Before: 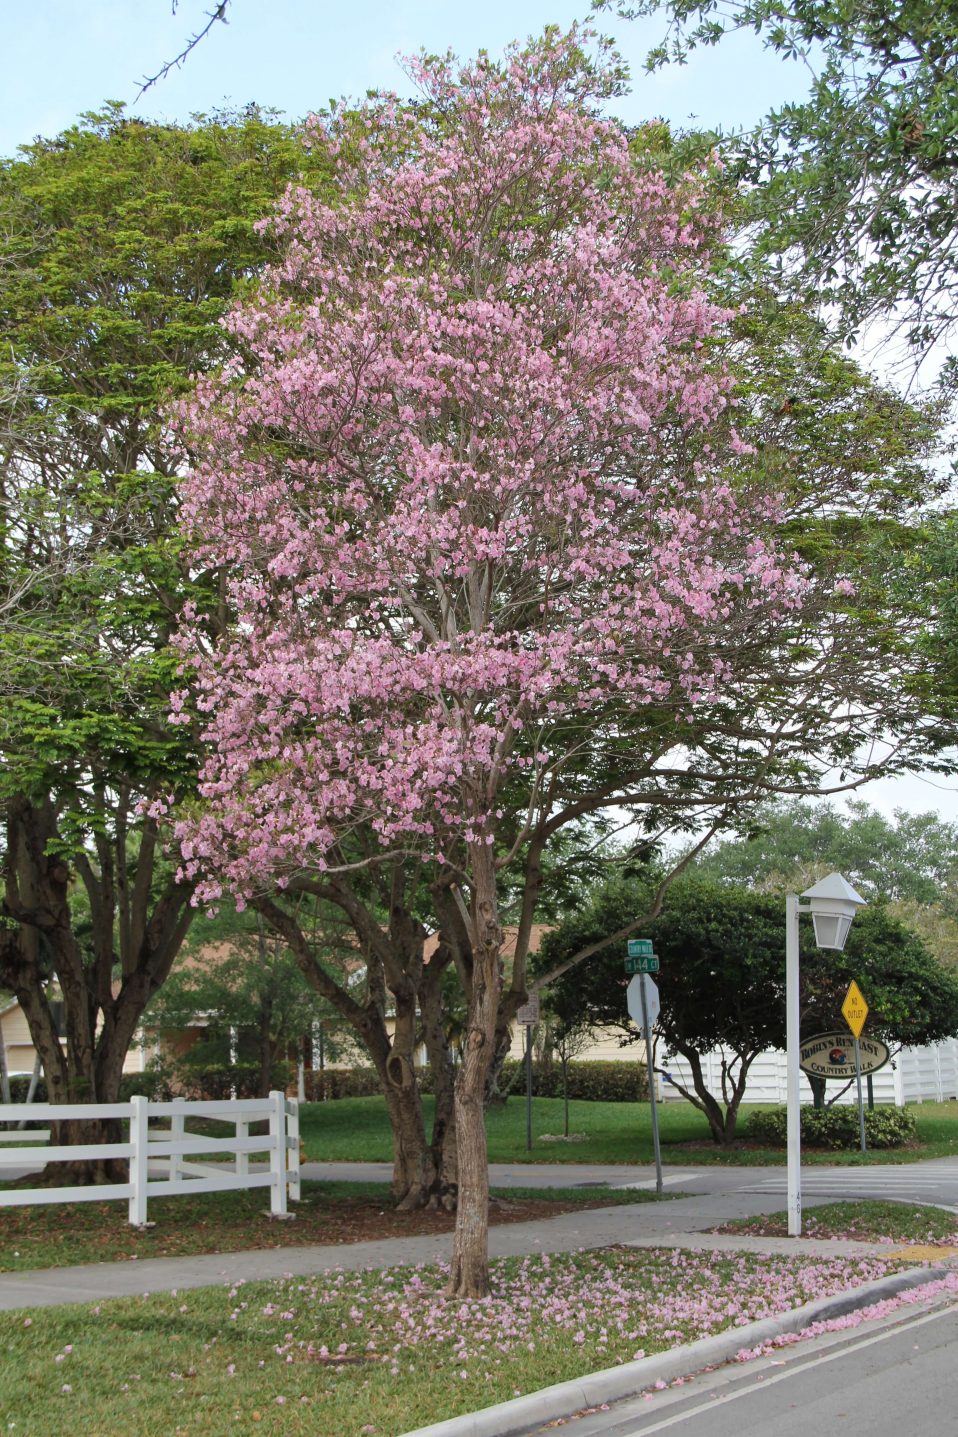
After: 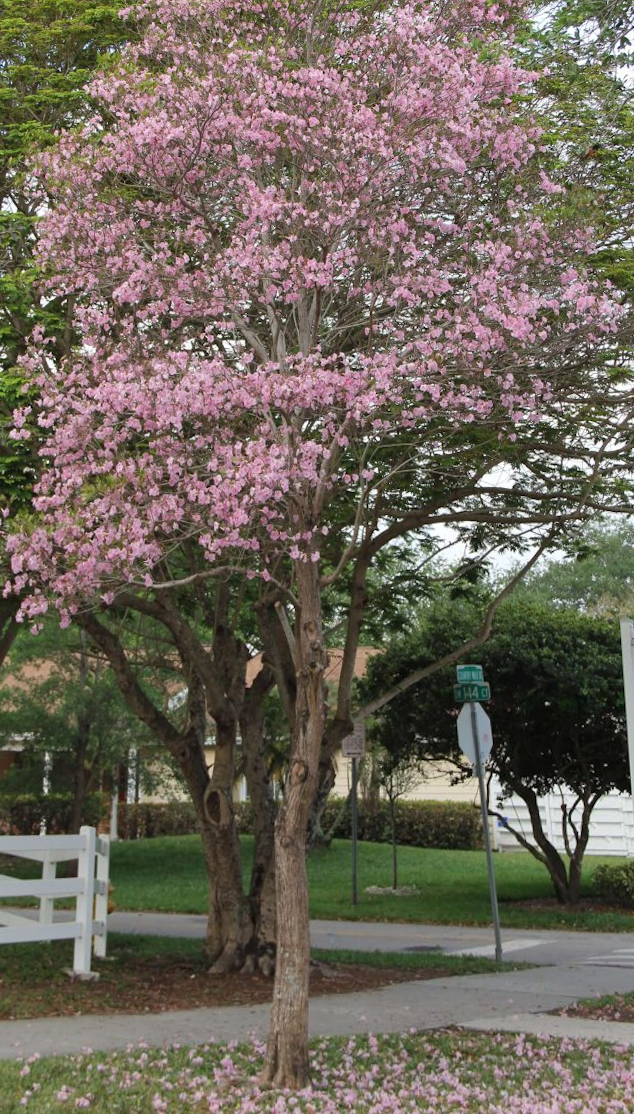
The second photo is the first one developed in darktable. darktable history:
crop and rotate: left 10.071%, top 10.071%, right 10.02%, bottom 10.02%
rotate and perspective: rotation 0.72°, lens shift (vertical) -0.352, lens shift (horizontal) -0.051, crop left 0.152, crop right 0.859, crop top 0.019, crop bottom 0.964
